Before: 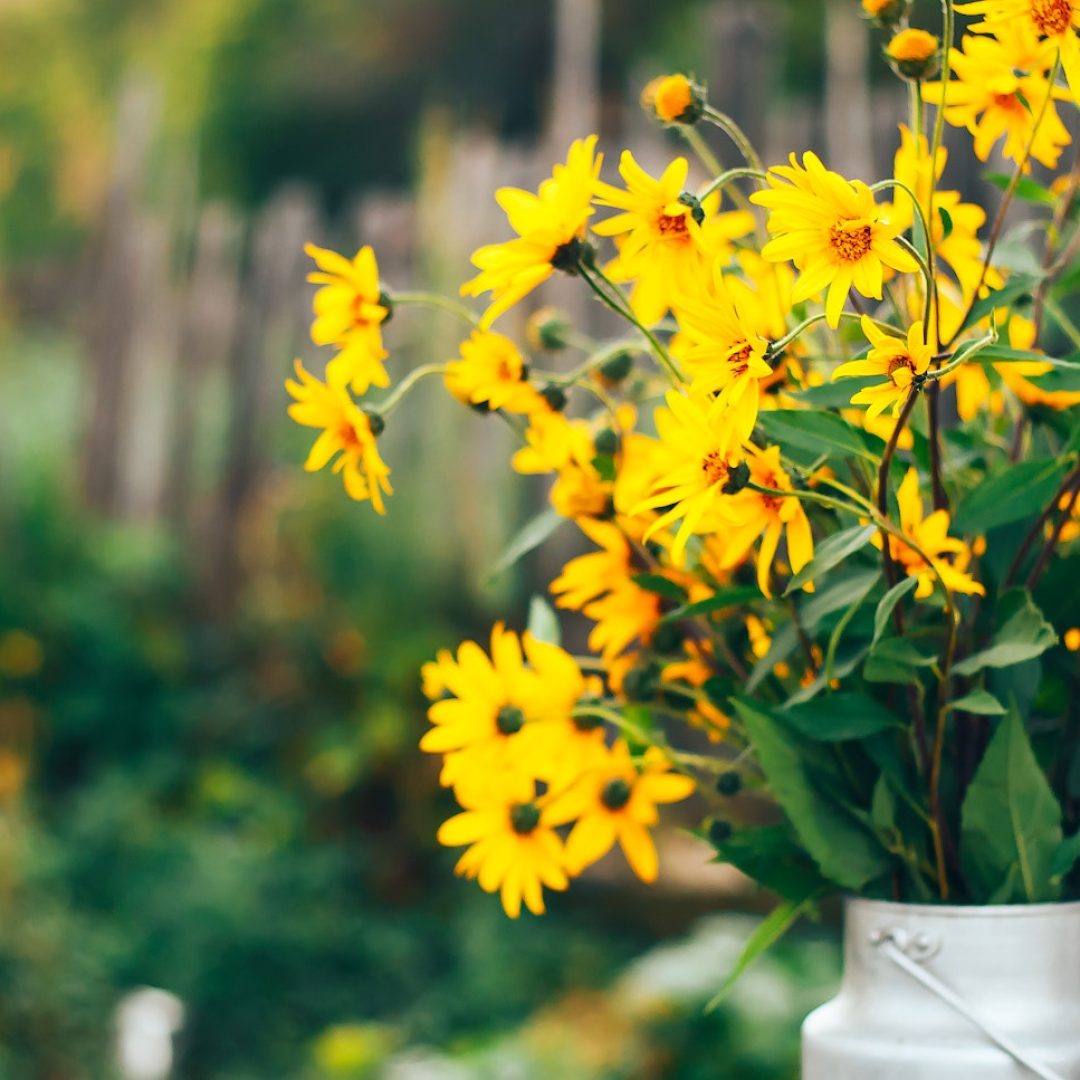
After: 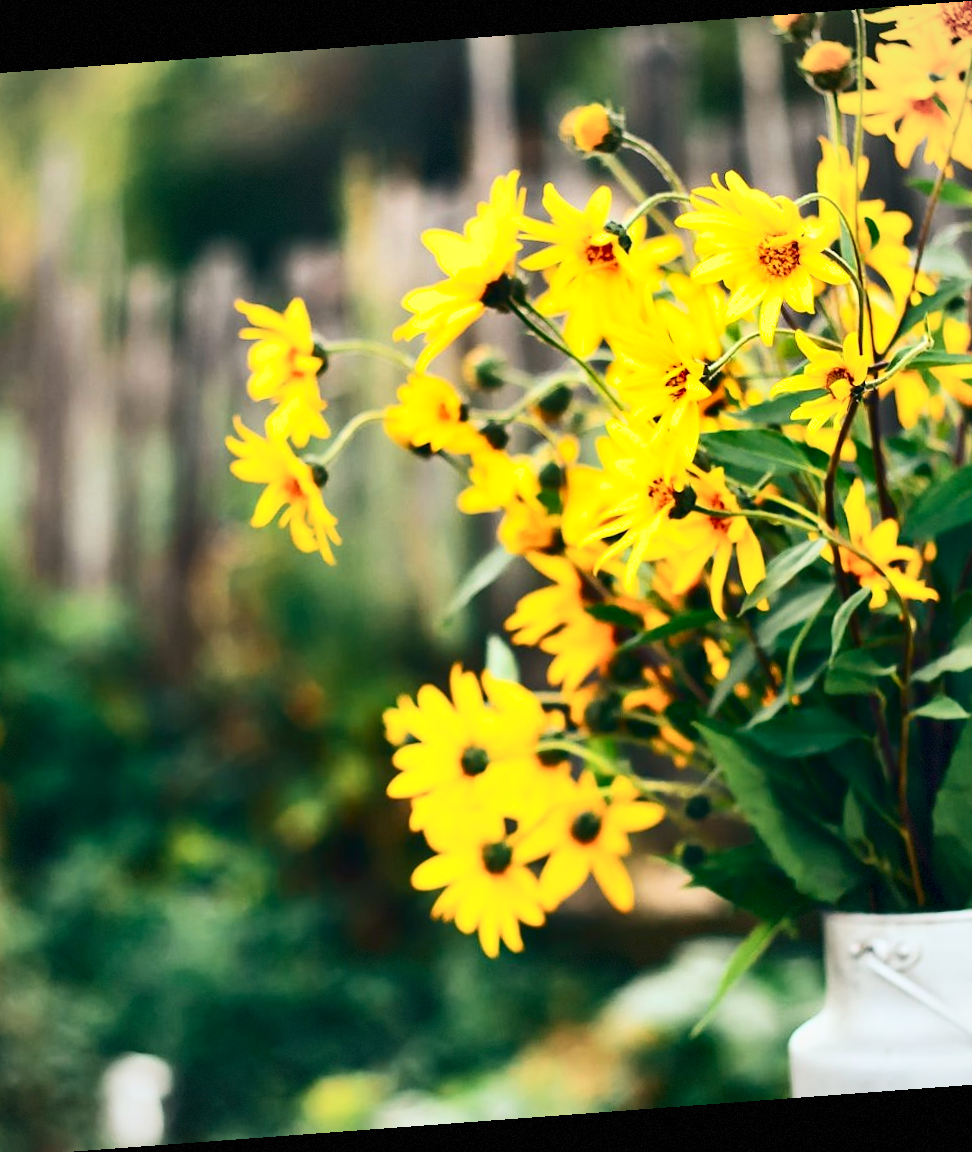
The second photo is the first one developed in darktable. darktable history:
exposure: black level correction 0.001, exposure 0.191 EV, compensate highlight preservation false
rotate and perspective: rotation -4.25°, automatic cropping off
shadows and highlights: low approximation 0.01, soften with gaussian
contrast brightness saturation: contrast 0.28
crop: left 7.598%, right 7.873%
vignetting: fall-off start 85%, fall-off radius 80%, brightness -0.182, saturation -0.3, width/height ratio 1.219, dithering 8-bit output, unbound false
